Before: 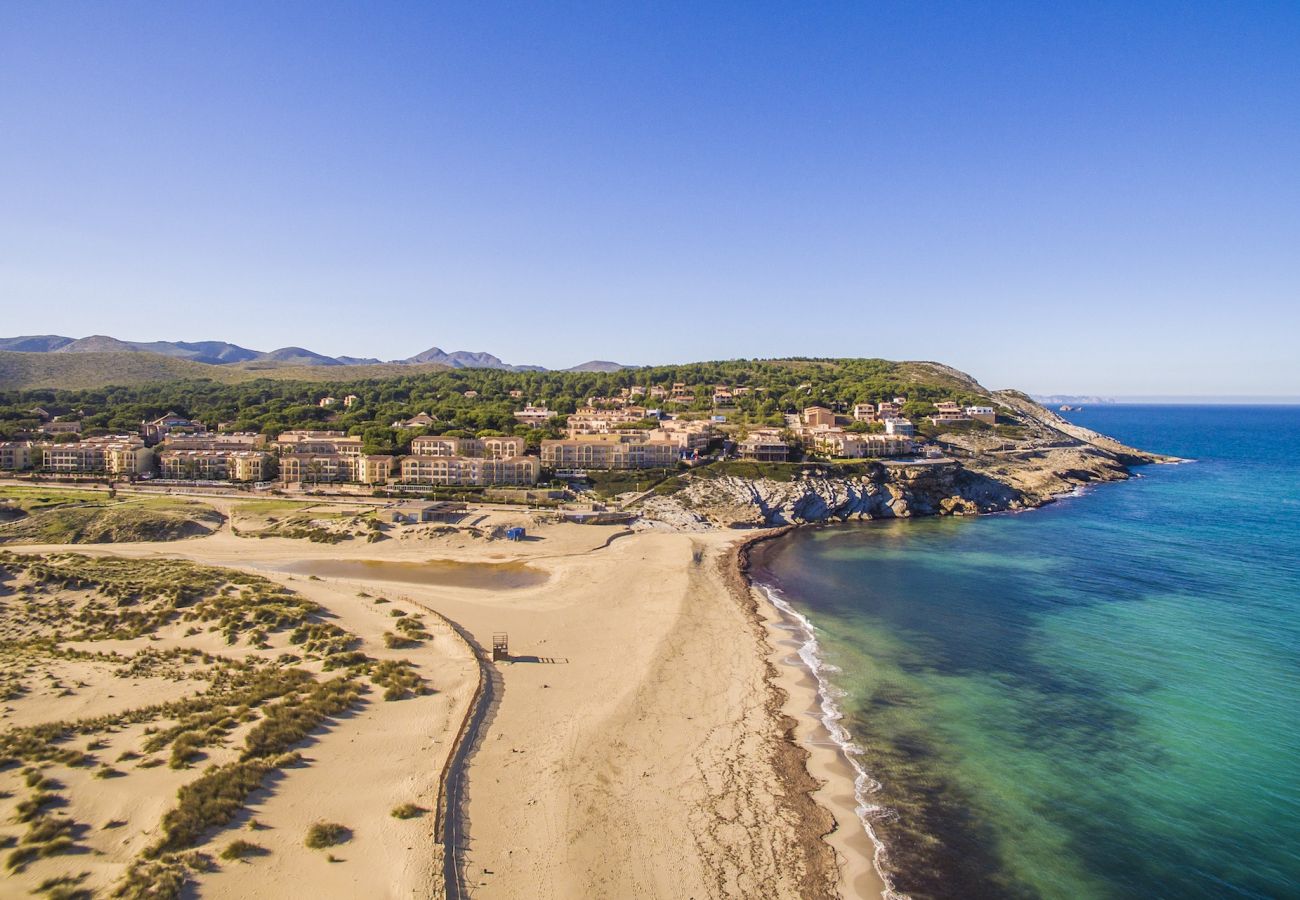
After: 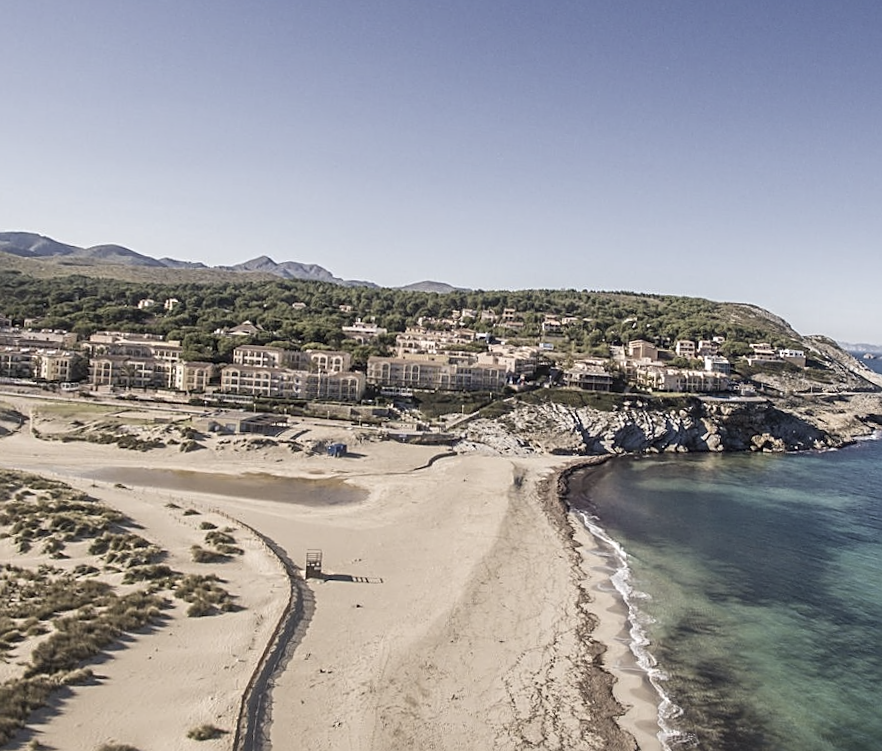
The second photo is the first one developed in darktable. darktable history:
contrast brightness saturation: contrast 0.06, brightness -0.01, saturation -0.23
crop and rotate: angle -3.27°, left 14.277%, top 0.028%, right 10.766%, bottom 0.028%
sharpen: on, module defaults
rotate and perspective: rotation -0.013°, lens shift (vertical) -0.027, lens shift (horizontal) 0.178, crop left 0.016, crop right 0.989, crop top 0.082, crop bottom 0.918
color correction: saturation 0.57
